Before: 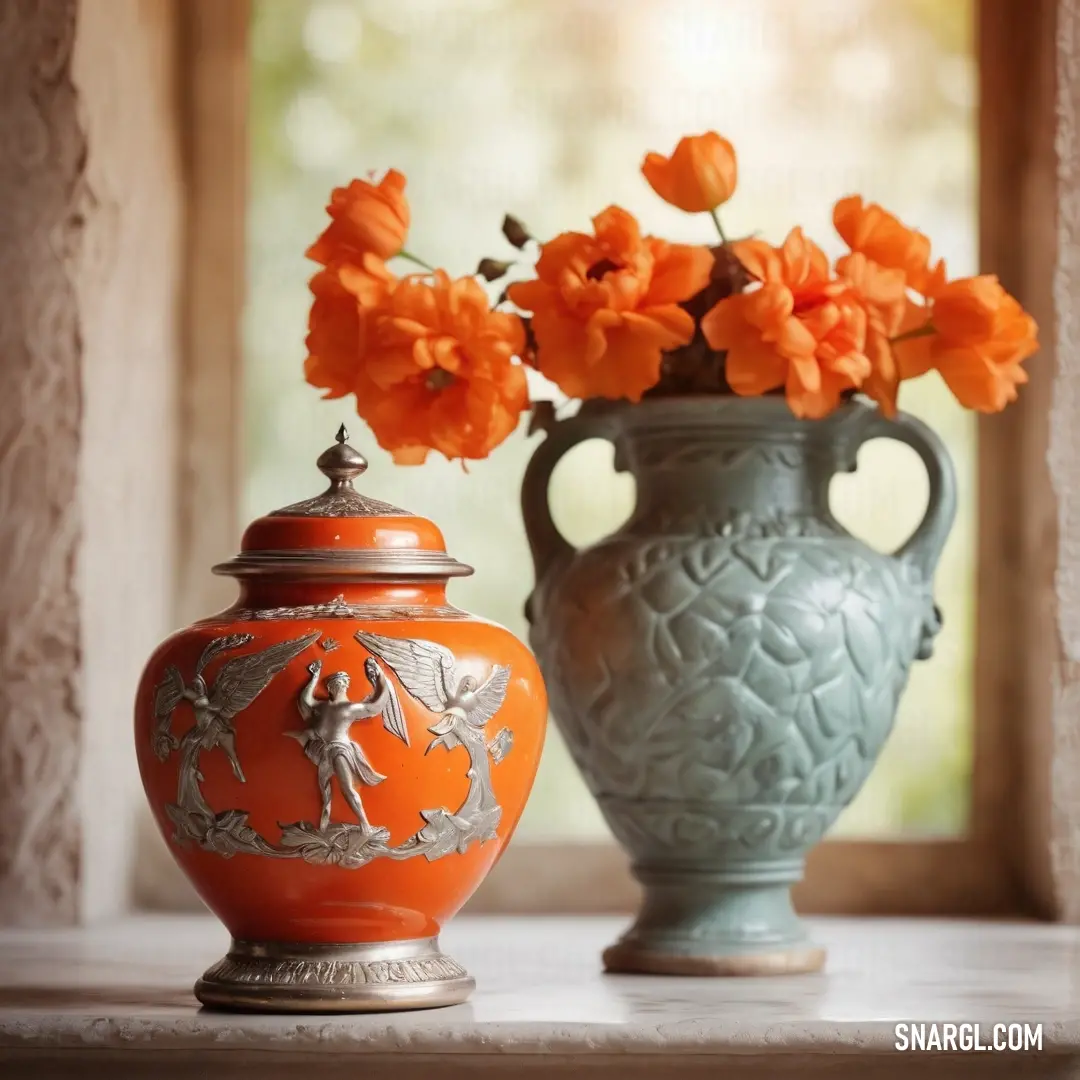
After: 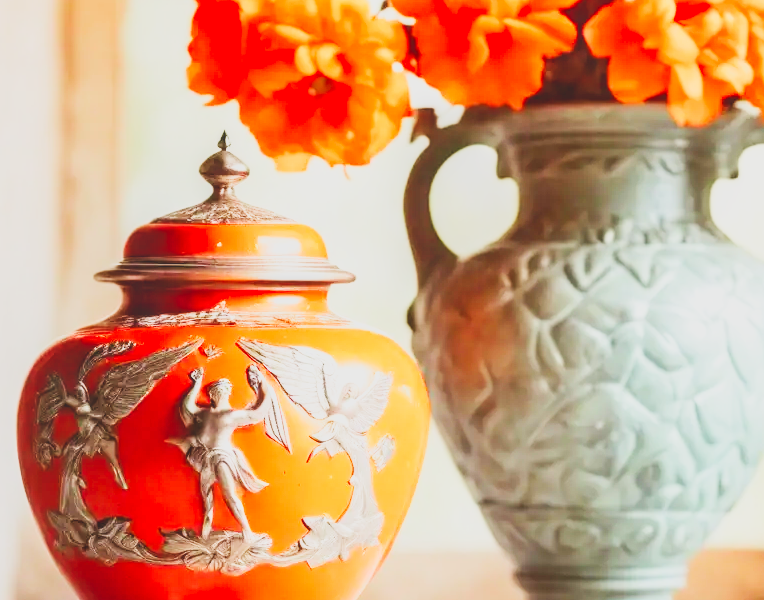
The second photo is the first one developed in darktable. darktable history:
crop: left 10.977%, top 27.169%, right 18.274%, bottom 17.215%
base curve: curves: ch0 [(0, 0.003) (0.001, 0.002) (0.006, 0.004) (0.02, 0.022) (0.048, 0.086) (0.094, 0.234) (0.162, 0.431) (0.258, 0.629) (0.385, 0.8) (0.548, 0.918) (0.751, 0.988) (1, 1)], preserve colors none
tone curve: curves: ch0 [(0, 0.172) (1, 0.91)], color space Lab, independent channels, preserve colors none
local contrast: on, module defaults
color balance rgb: linear chroma grading › global chroma -15.423%, perceptual saturation grading › global saturation 1.477%, perceptual saturation grading › highlights -1.773%, perceptual saturation grading › mid-tones 3.84%, perceptual saturation grading › shadows 8.138%
contrast brightness saturation: contrast 0.202, brightness 0.16, saturation 0.228
